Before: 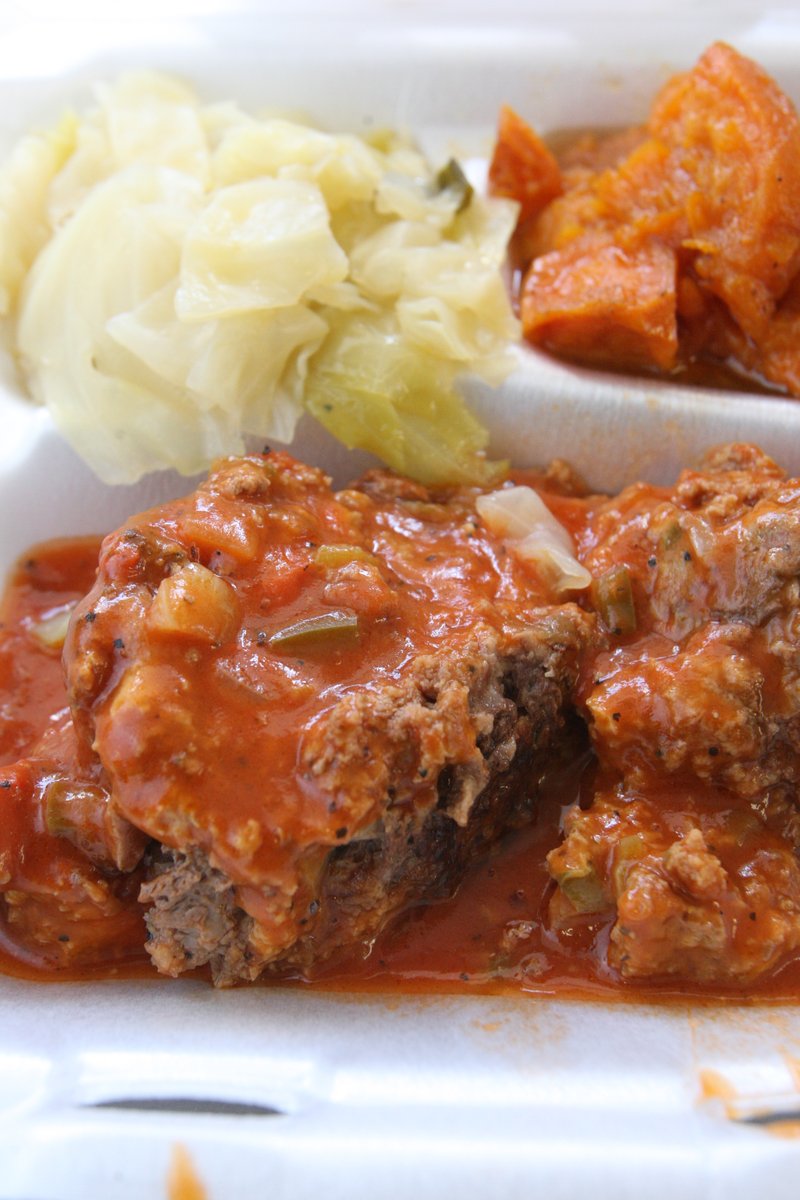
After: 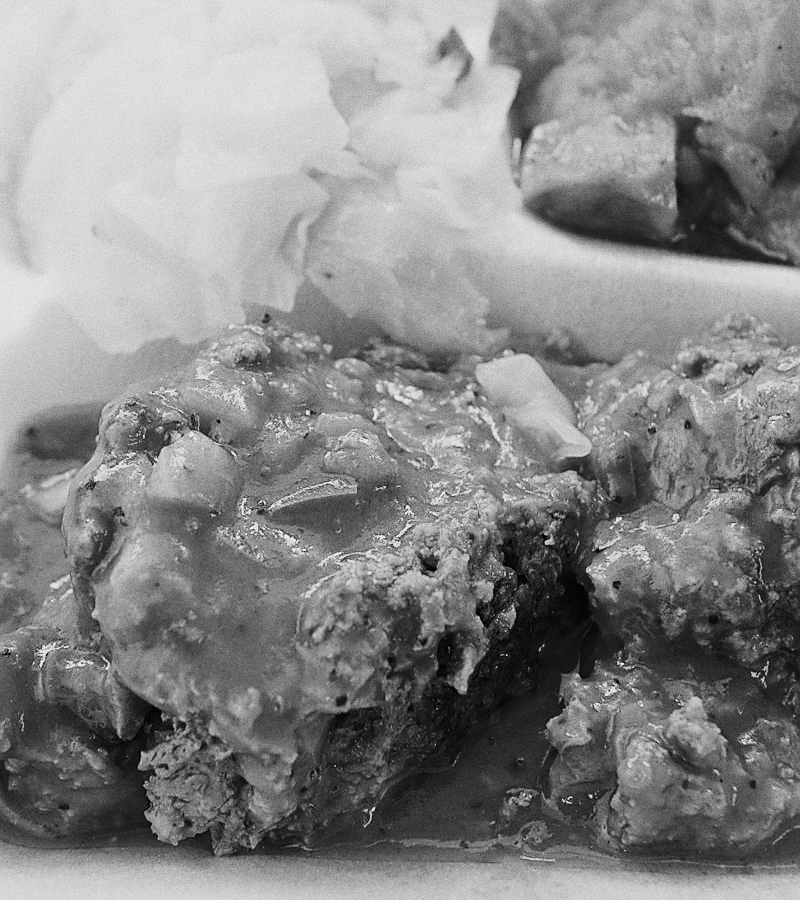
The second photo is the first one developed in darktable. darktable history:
grain: coarseness 8.68 ISO, strength 31.94%
sharpen: radius 1.4, amount 1.25, threshold 0.7
tone curve: curves: ch0 [(0, 0) (0.402, 0.473) (0.673, 0.68) (0.899, 0.832) (0.999, 0.903)]; ch1 [(0, 0) (0.379, 0.262) (0.464, 0.425) (0.498, 0.49) (0.507, 0.5) (0.53, 0.532) (0.582, 0.583) (0.68, 0.672) (0.791, 0.748) (1, 0.896)]; ch2 [(0, 0) (0.199, 0.414) (0.438, 0.49) (0.496, 0.501) (0.515, 0.546) (0.577, 0.605) (0.632, 0.649) (0.717, 0.727) (0.845, 0.855) (0.998, 0.977)], color space Lab, independent channels, preserve colors none
contrast brightness saturation: contrast 0.28
crop: top 11.038%, bottom 13.962%
monochrome: a 1.94, b -0.638
exposure: black level correction 0.001, compensate highlight preservation false
